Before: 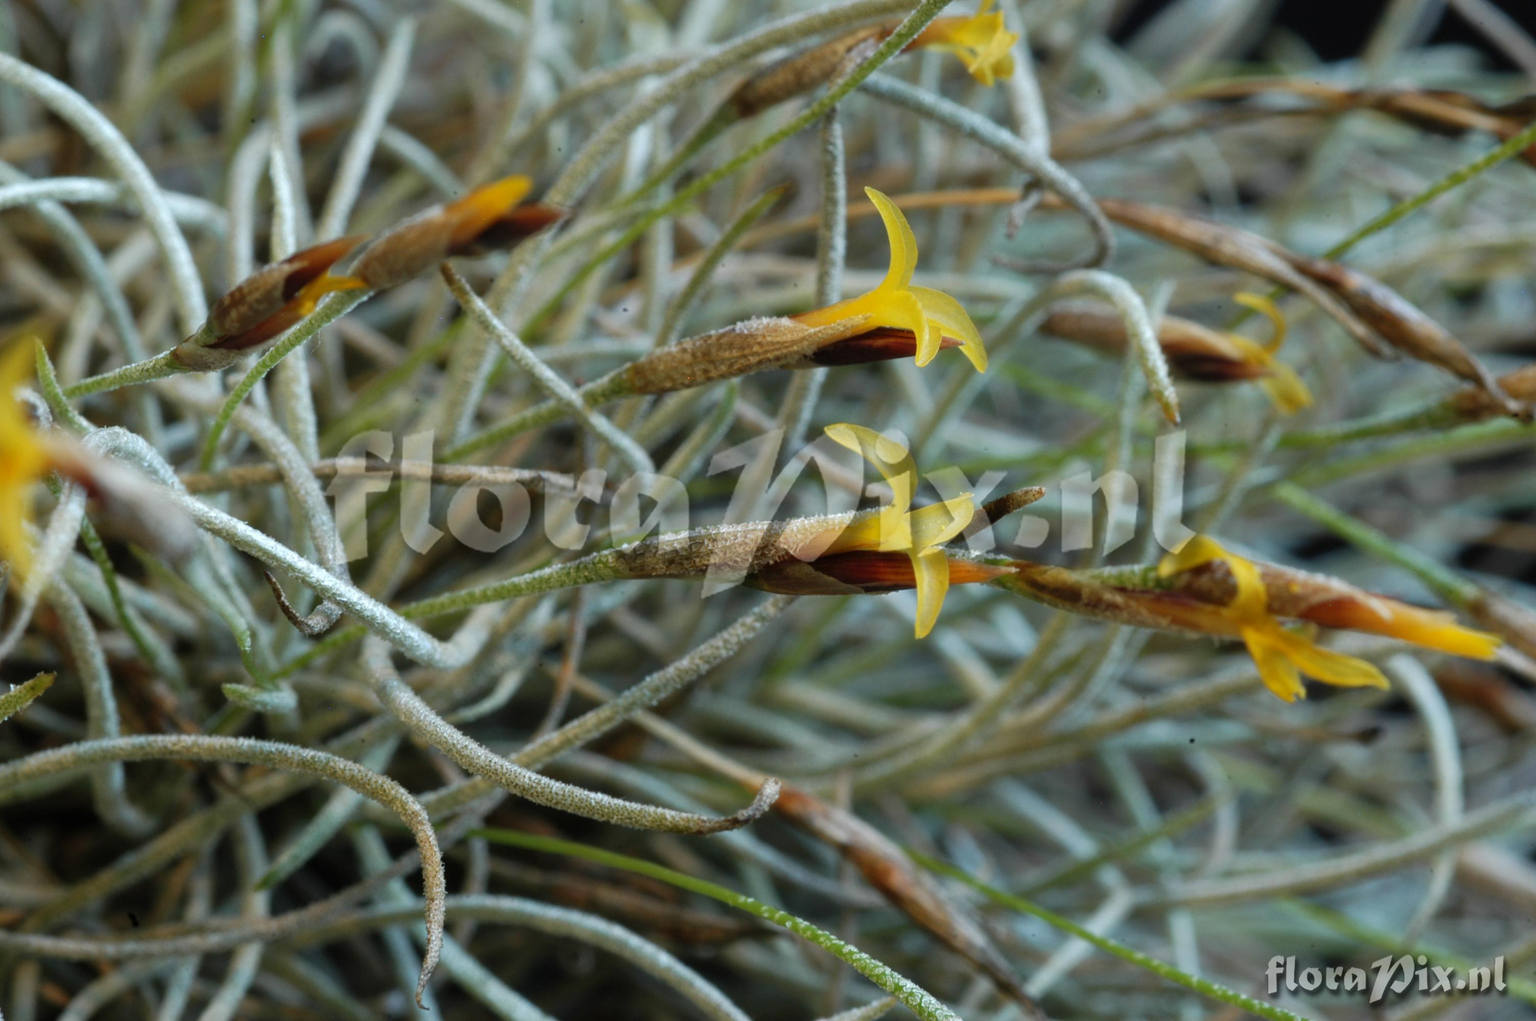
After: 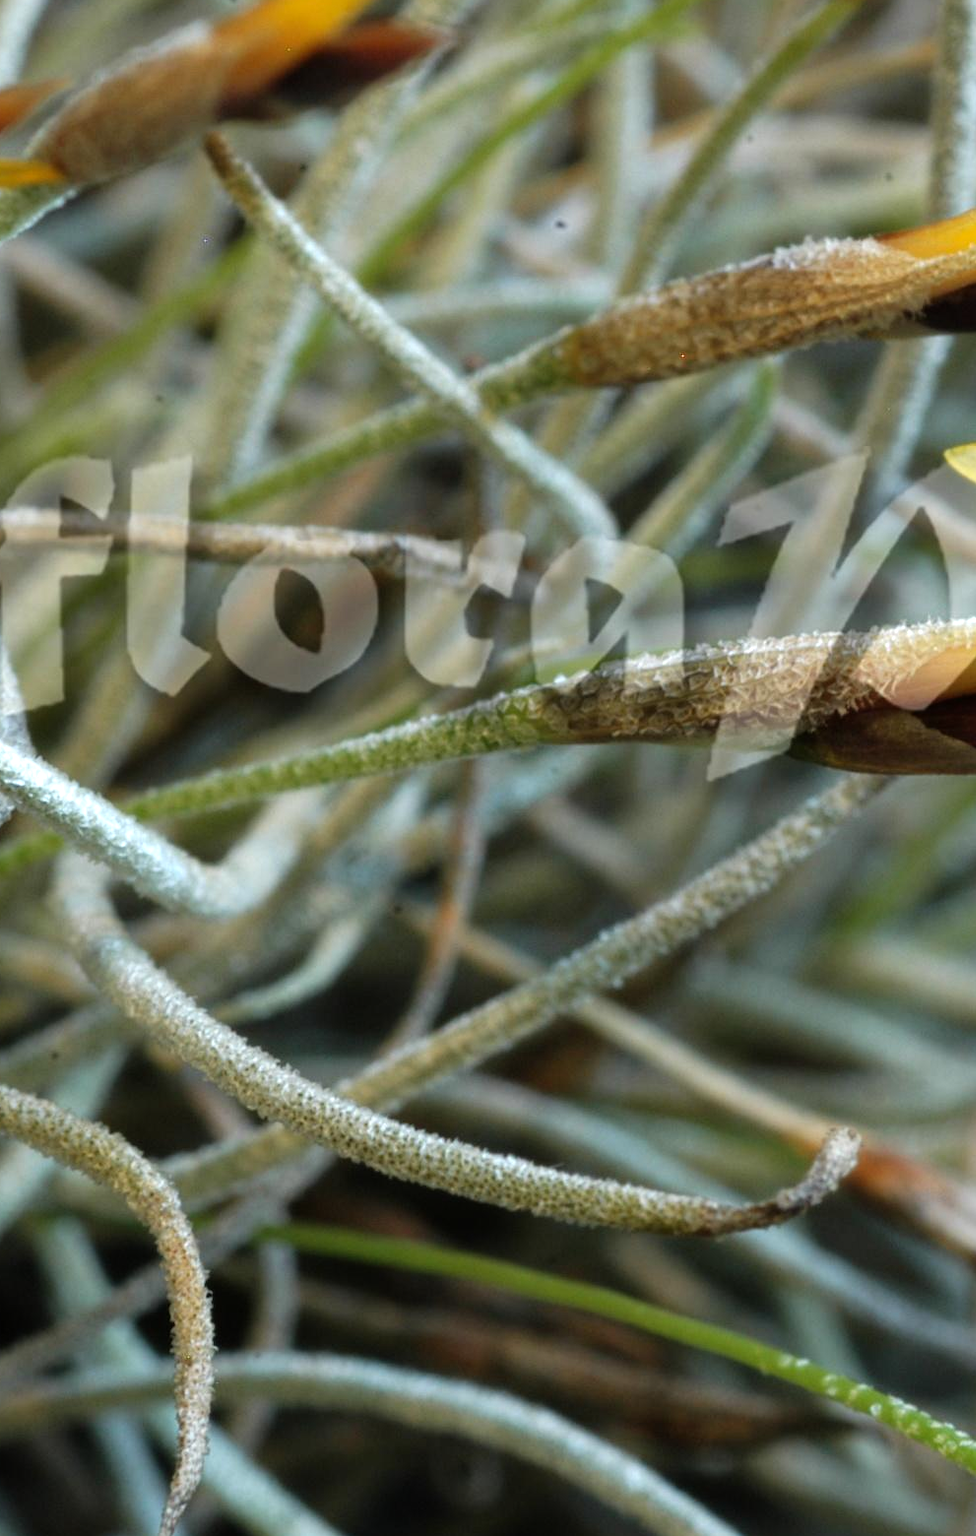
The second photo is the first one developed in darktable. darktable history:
crop and rotate: left 21.776%, top 18.982%, right 45.236%, bottom 2.993%
tone equalizer: -8 EV -0.378 EV, -7 EV -0.392 EV, -6 EV -0.359 EV, -5 EV -0.19 EV, -3 EV 0.213 EV, -2 EV 0.331 EV, -1 EV 0.391 EV, +0 EV 0.444 EV
